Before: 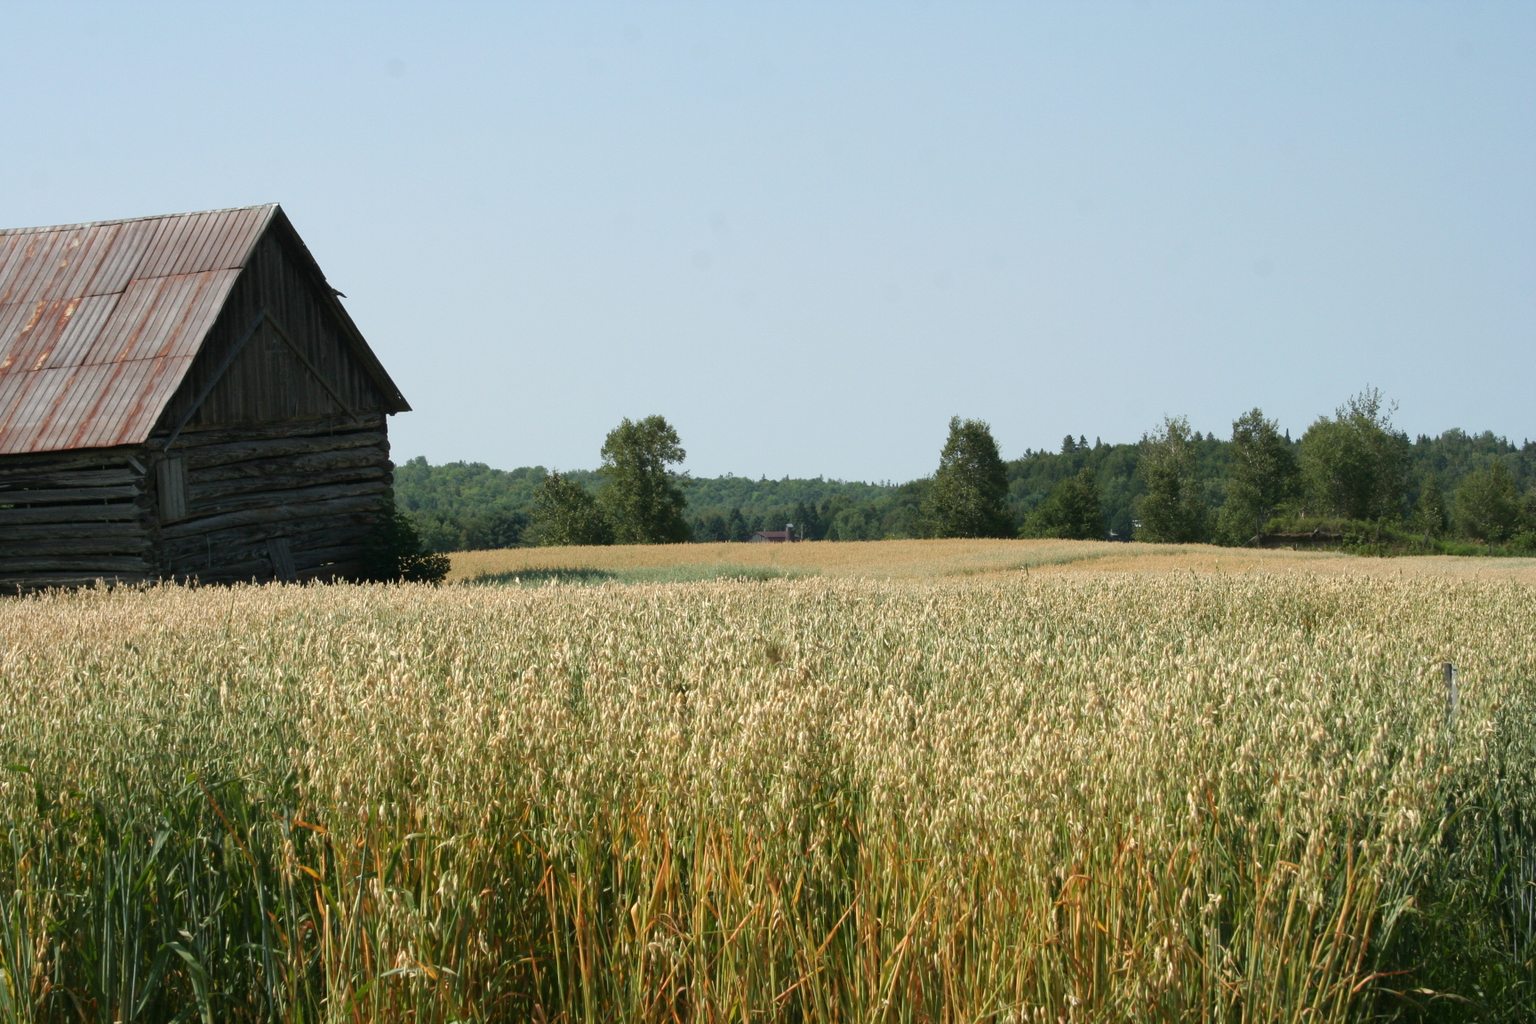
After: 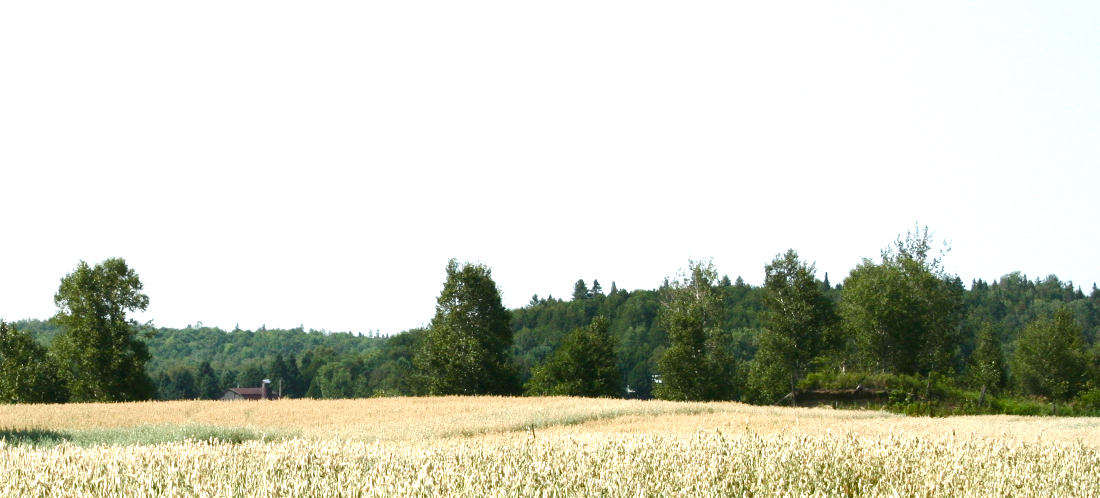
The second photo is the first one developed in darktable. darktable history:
color balance rgb: perceptual saturation grading › global saturation 20%, perceptual saturation grading › highlights -50%, perceptual saturation grading › shadows 30%, perceptual brilliance grading › global brilliance 10%, perceptual brilliance grading › shadows 15%
crop: left 36.005%, top 18.293%, right 0.31%, bottom 38.444%
tone equalizer: -8 EV -0.75 EV, -7 EV -0.7 EV, -6 EV -0.6 EV, -5 EV -0.4 EV, -3 EV 0.4 EV, -2 EV 0.6 EV, -1 EV 0.7 EV, +0 EV 0.75 EV, edges refinement/feathering 500, mask exposure compensation -1.57 EV, preserve details no
